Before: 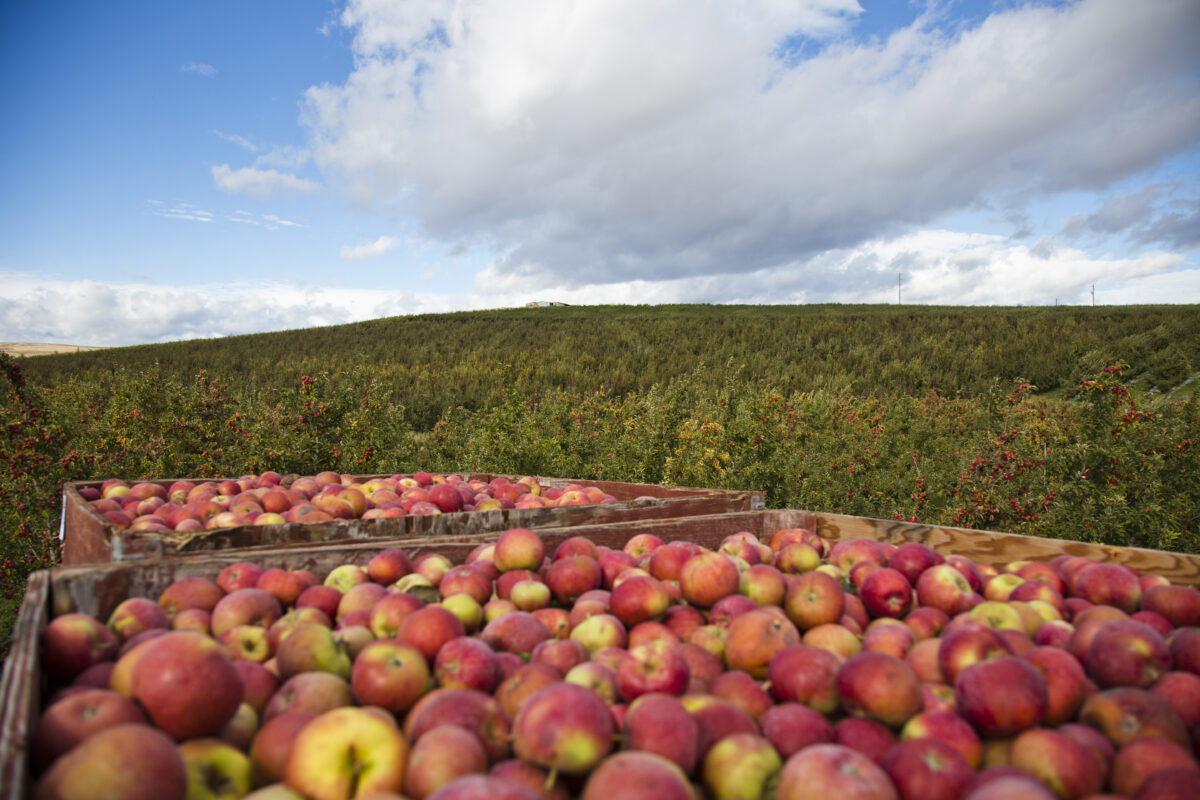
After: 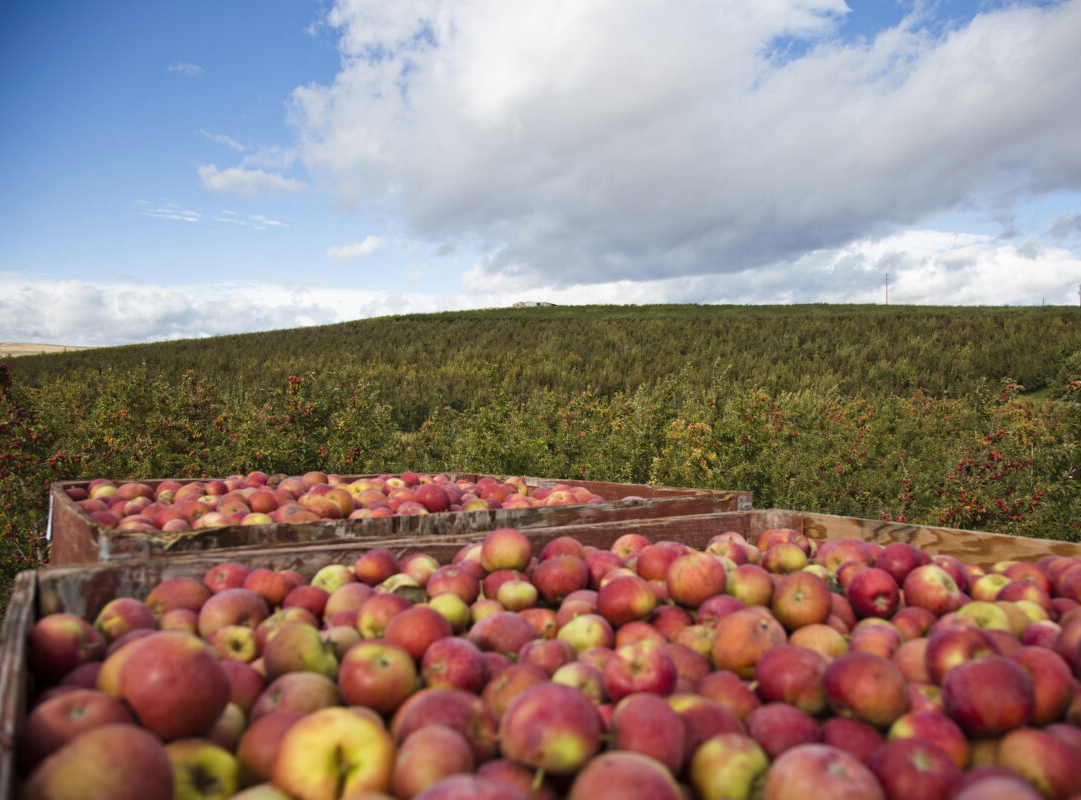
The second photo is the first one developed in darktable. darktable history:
crop and rotate: left 1.088%, right 8.807%
contrast brightness saturation: saturation -0.05
